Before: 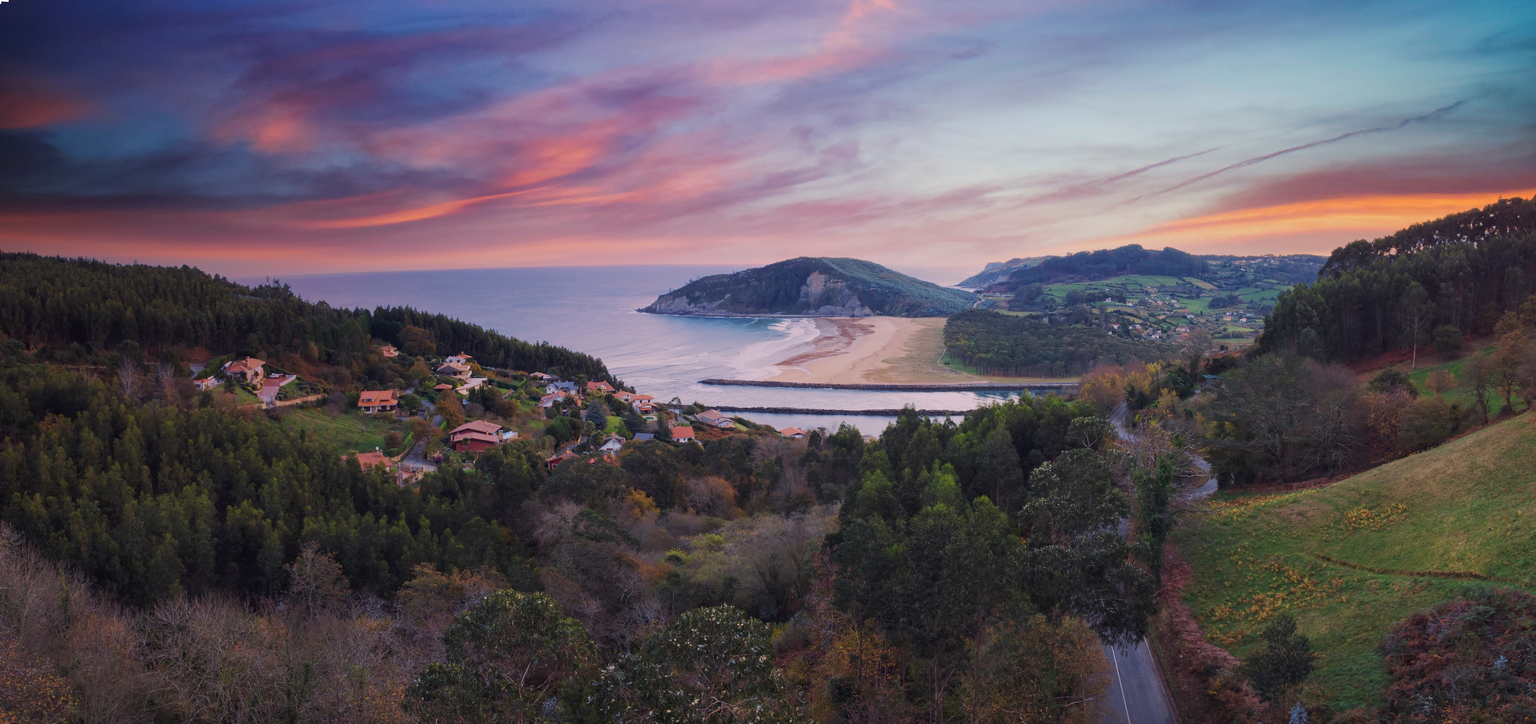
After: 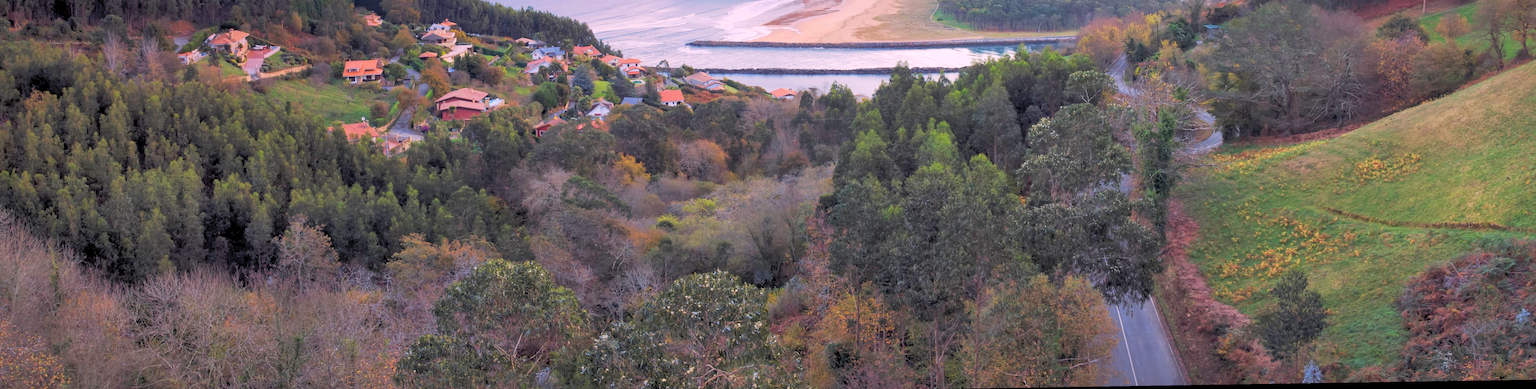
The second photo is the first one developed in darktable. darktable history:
exposure: black level correction 0, exposure 1.1 EV, compensate highlight preservation false
shadows and highlights: on, module defaults
rotate and perspective: rotation -1.32°, lens shift (horizontal) -0.031, crop left 0.015, crop right 0.985, crop top 0.047, crop bottom 0.982
rgb levels: preserve colors sum RGB, levels [[0.038, 0.433, 0.934], [0, 0.5, 1], [0, 0.5, 1]]
crop and rotate: top 46.237%
